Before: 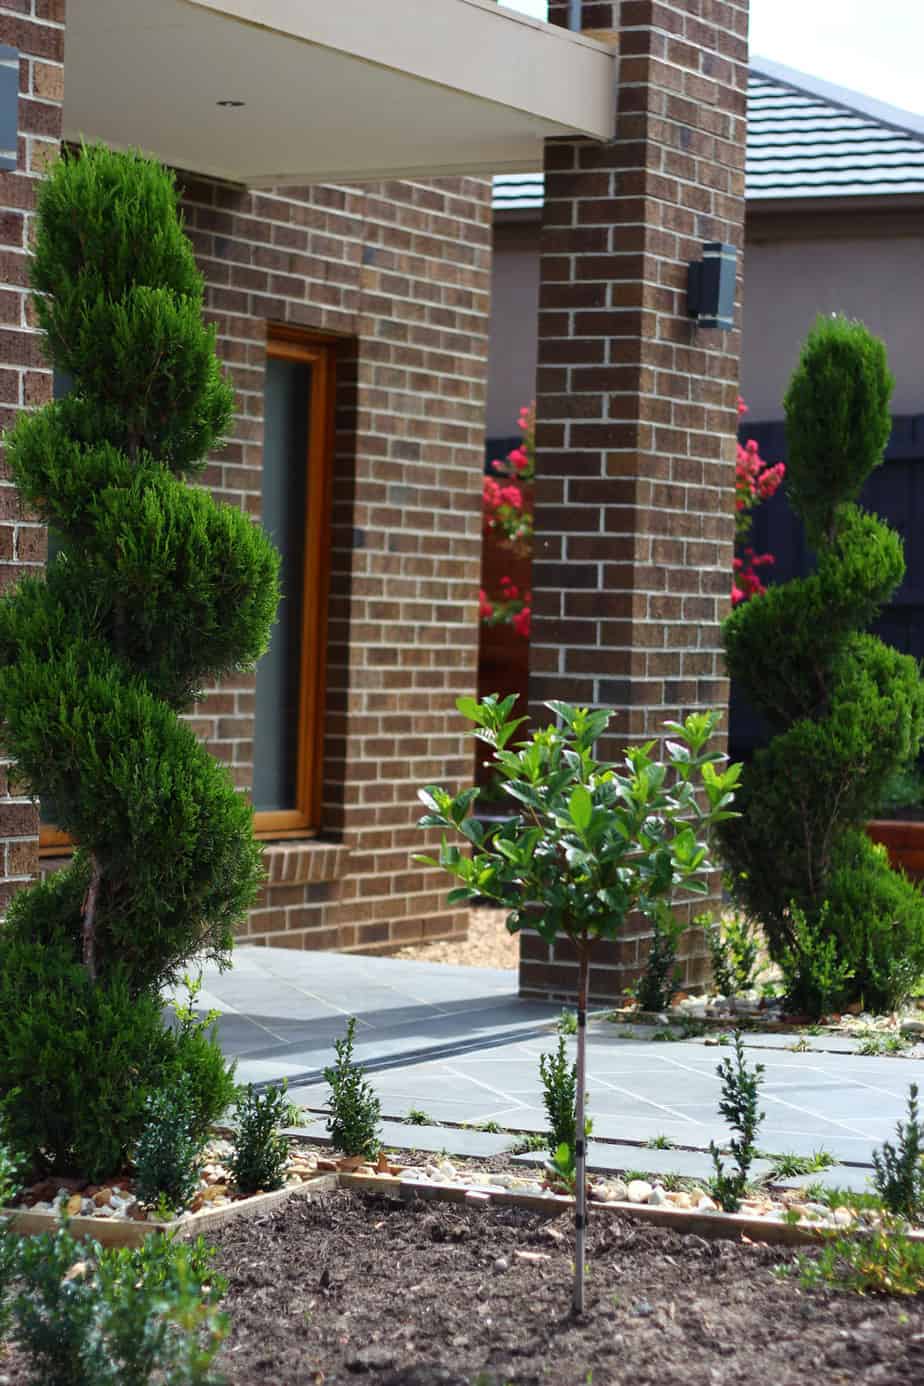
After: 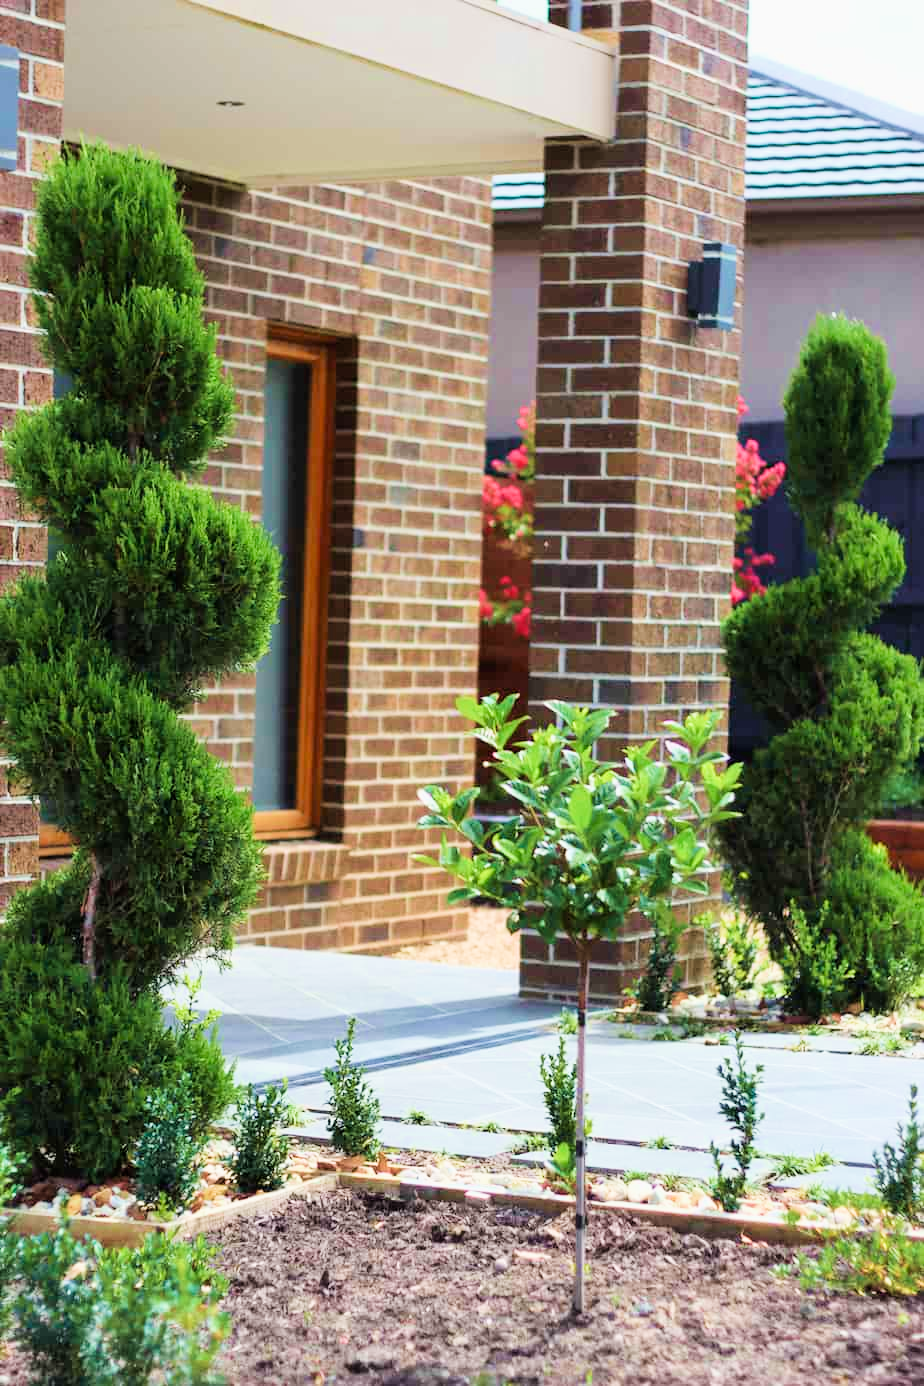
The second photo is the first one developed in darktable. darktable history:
filmic rgb: black relative exposure -7.65 EV, white relative exposure 4.56 EV, hardness 3.61, contrast 1.05
velvia: strength 45%
exposure: black level correction 0, exposure 1.45 EV, compensate exposure bias true, compensate highlight preservation false
